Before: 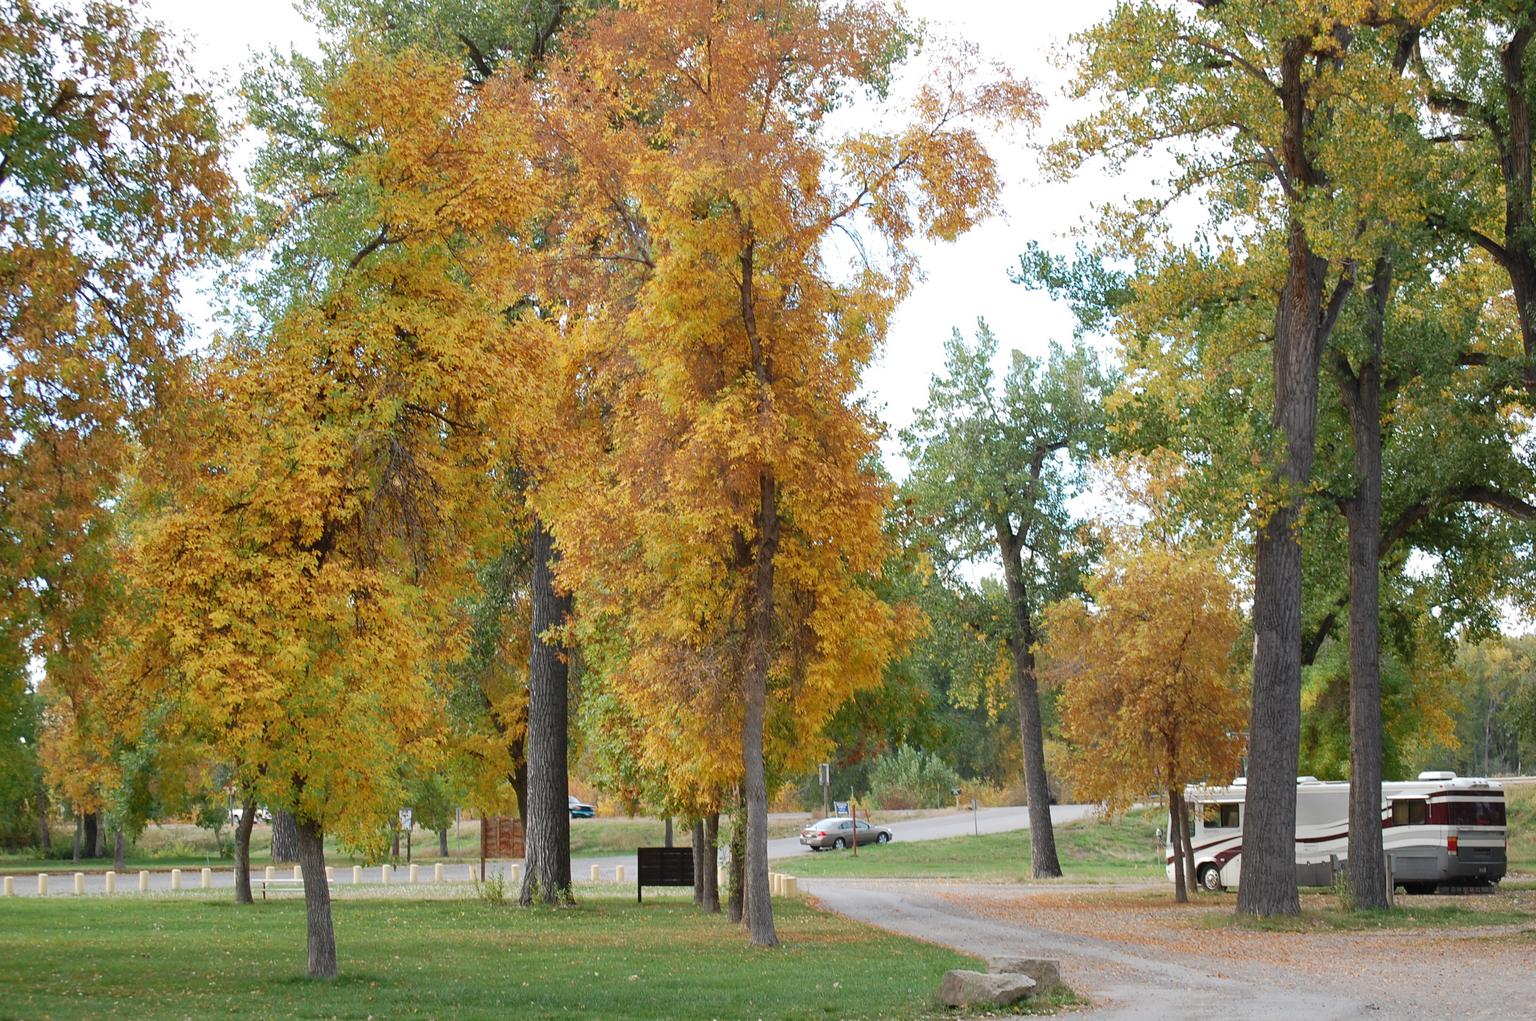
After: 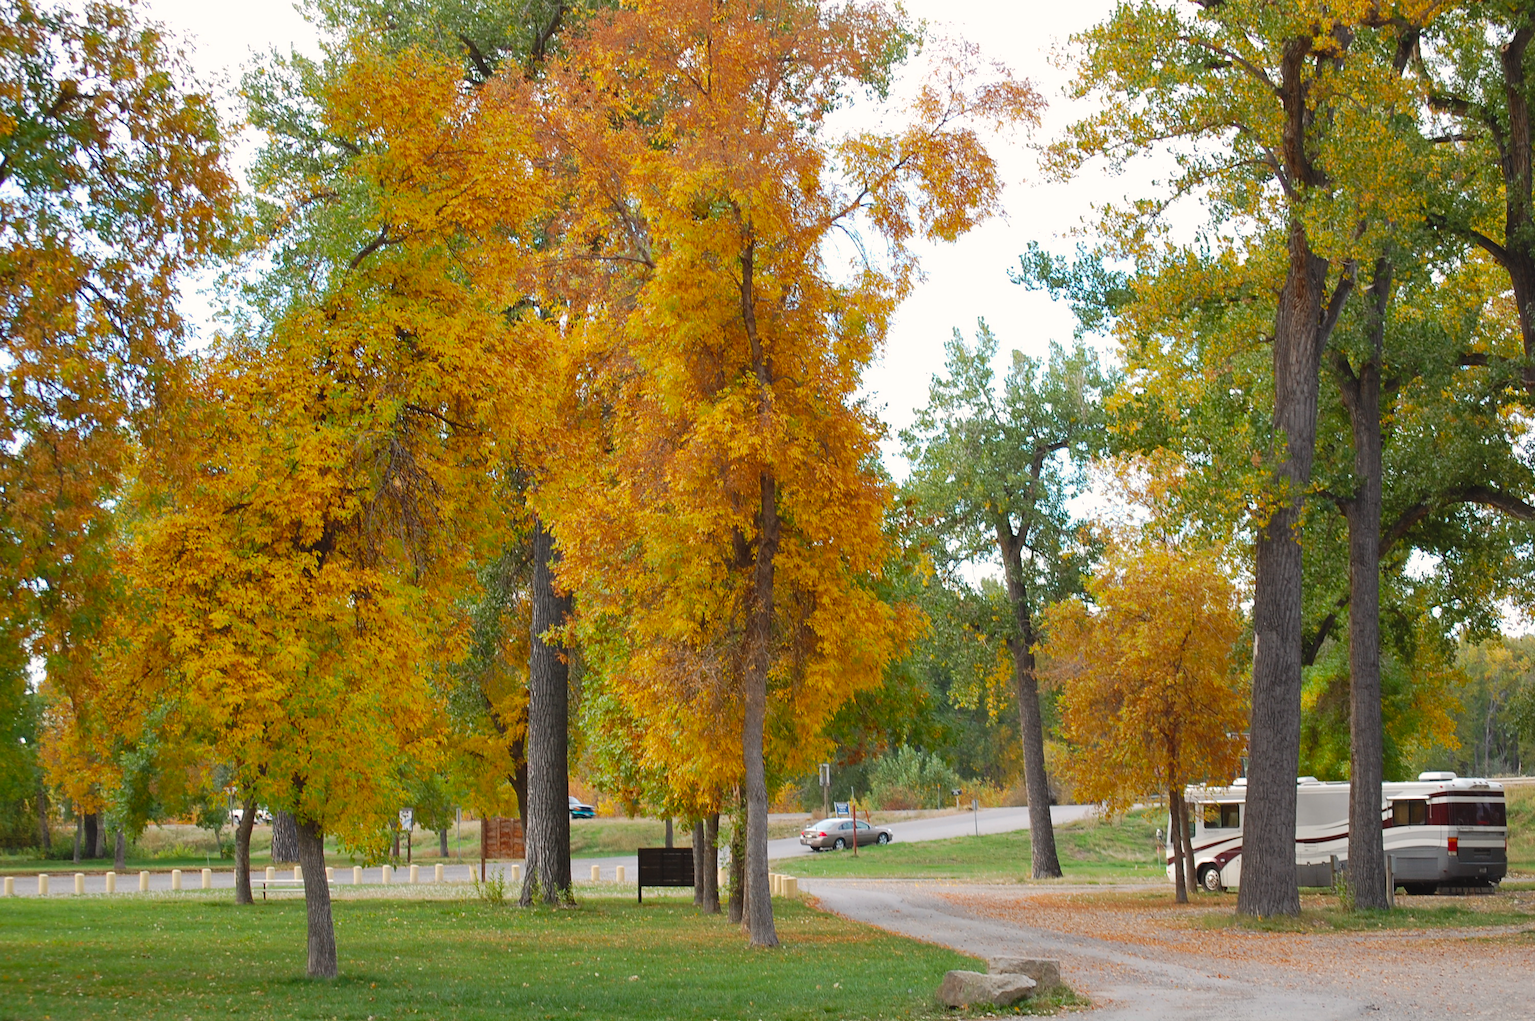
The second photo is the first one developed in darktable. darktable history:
white balance: emerald 1
exposure: compensate highlight preservation false
color balance rgb: shadows lift › chroma 2%, shadows lift › hue 50°, power › hue 60°, highlights gain › chroma 1%, highlights gain › hue 60°, global offset › luminance 0.25%, global vibrance 30%
vibrance: vibrance 67%
